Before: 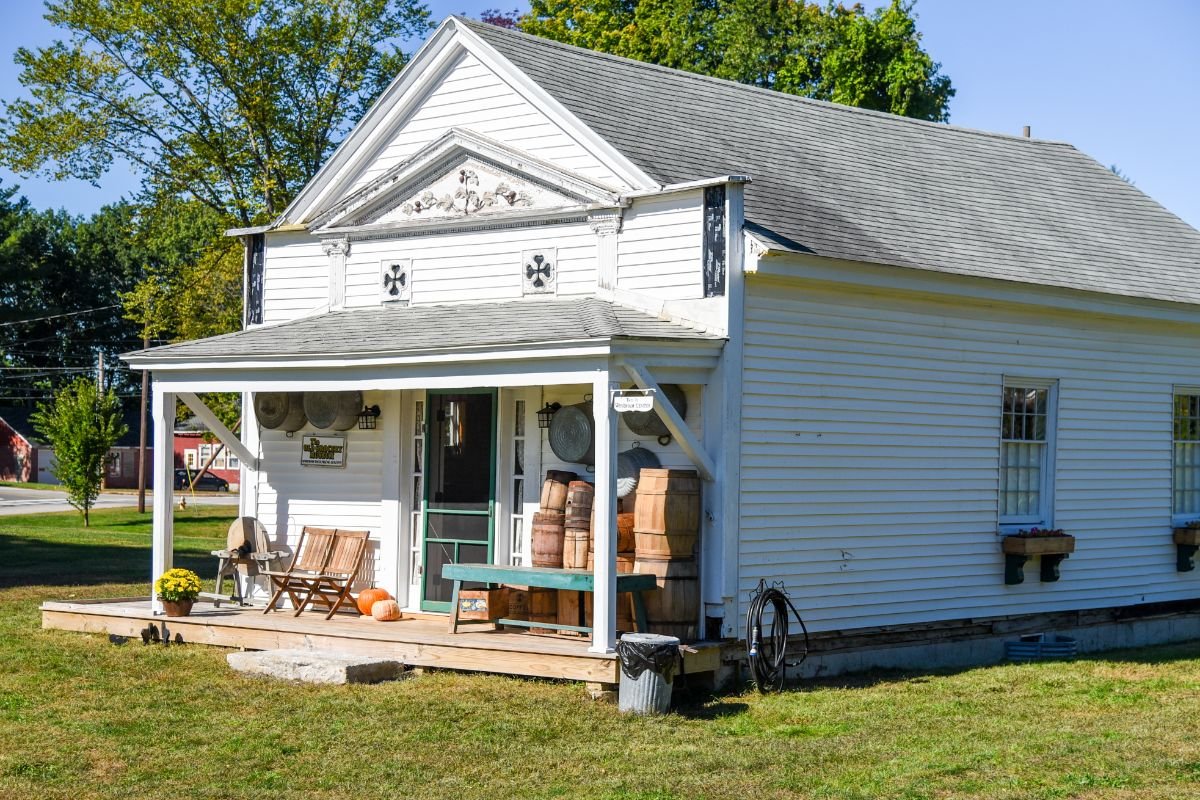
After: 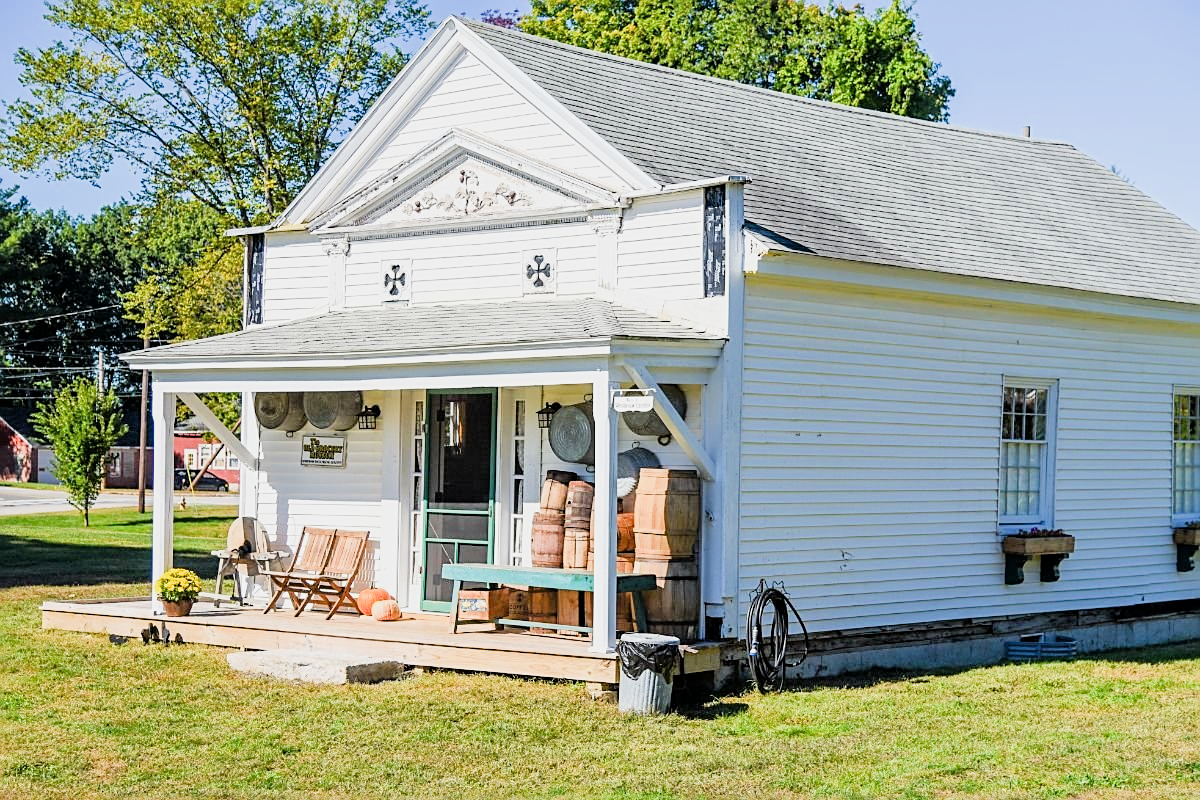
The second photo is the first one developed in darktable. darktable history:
exposure: black level correction 0, exposure 1.284 EV, compensate exposure bias true, compensate highlight preservation false
filmic rgb: black relative exposure -7.22 EV, white relative exposure 5.39 EV, hardness 3.03
sharpen: on, module defaults
